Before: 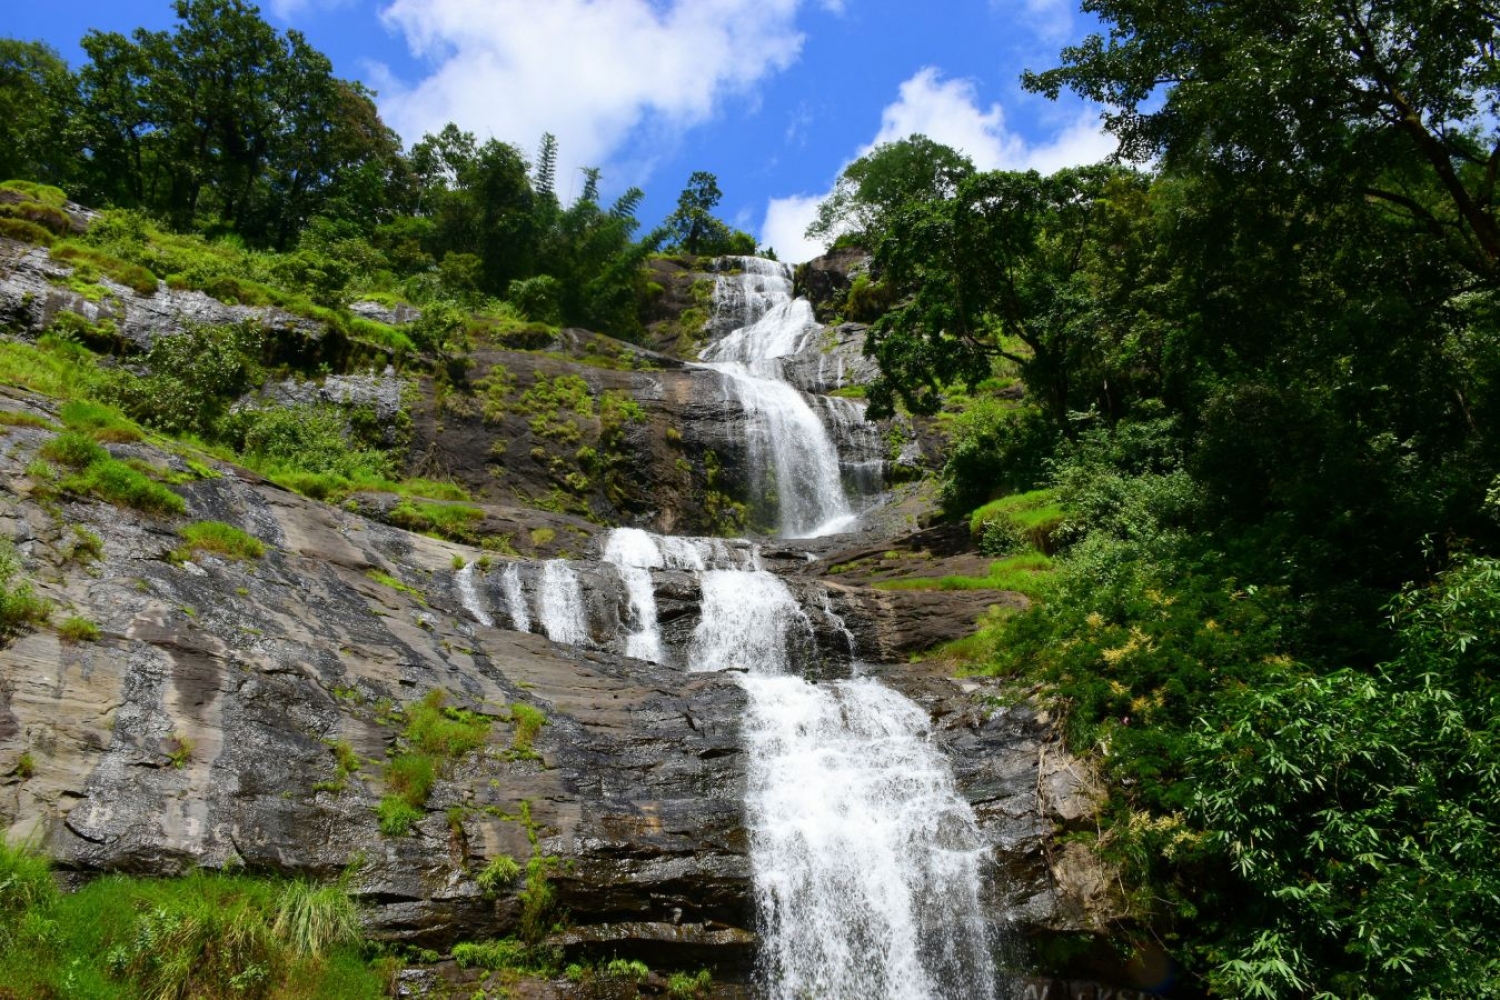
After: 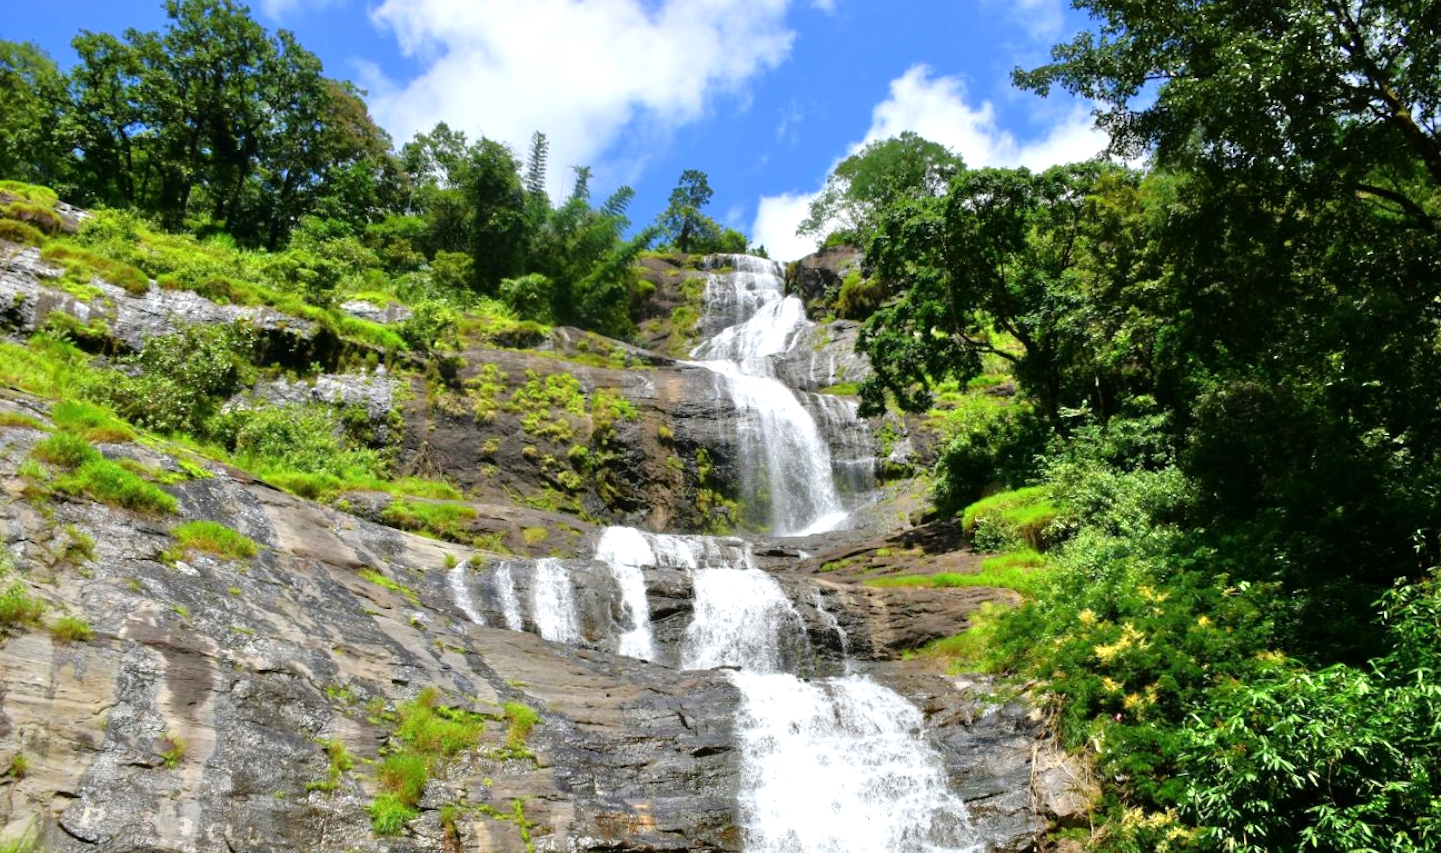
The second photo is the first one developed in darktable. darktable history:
tone equalizer: -7 EV 0.15 EV, -6 EV 0.6 EV, -5 EV 1.15 EV, -4 EV 1.33 EV, -3 EV 1.15 EV, -2 EV 0.6 EV, -1 EV 0.15 EV, mask exposure compensation -0.5 EV
exposure: exposure 0.29 EV, compensate highlight preservation false
crop and rotate: angle 0.2°, left 0.275%, right 3.127%, bottom 14.18%
